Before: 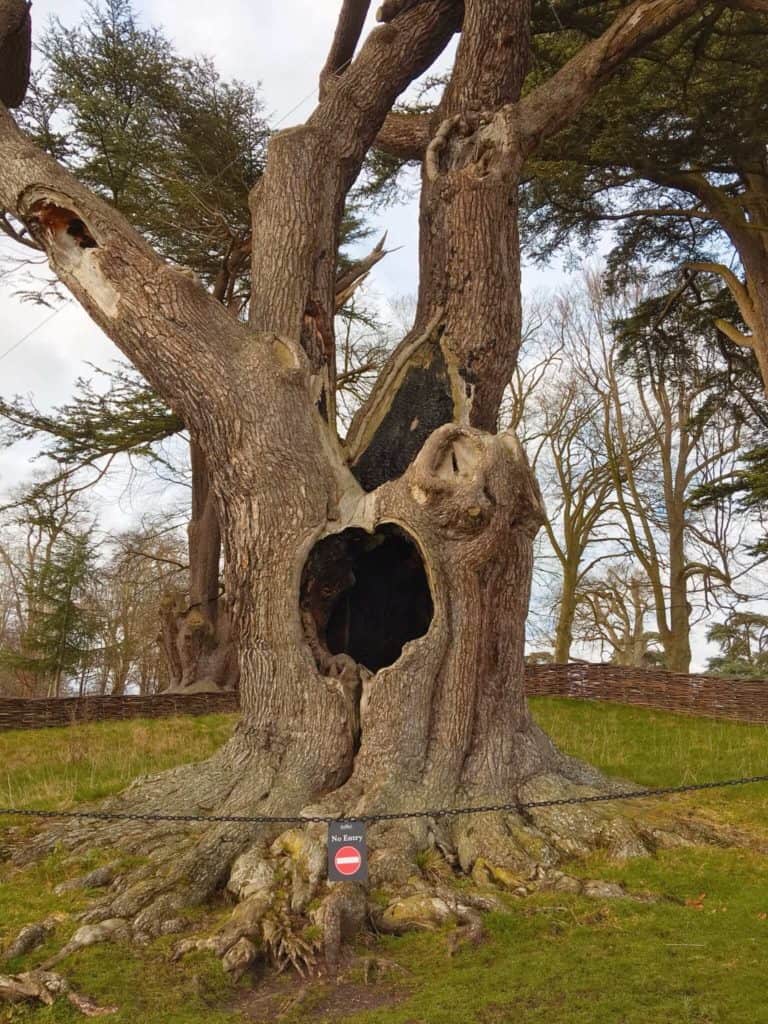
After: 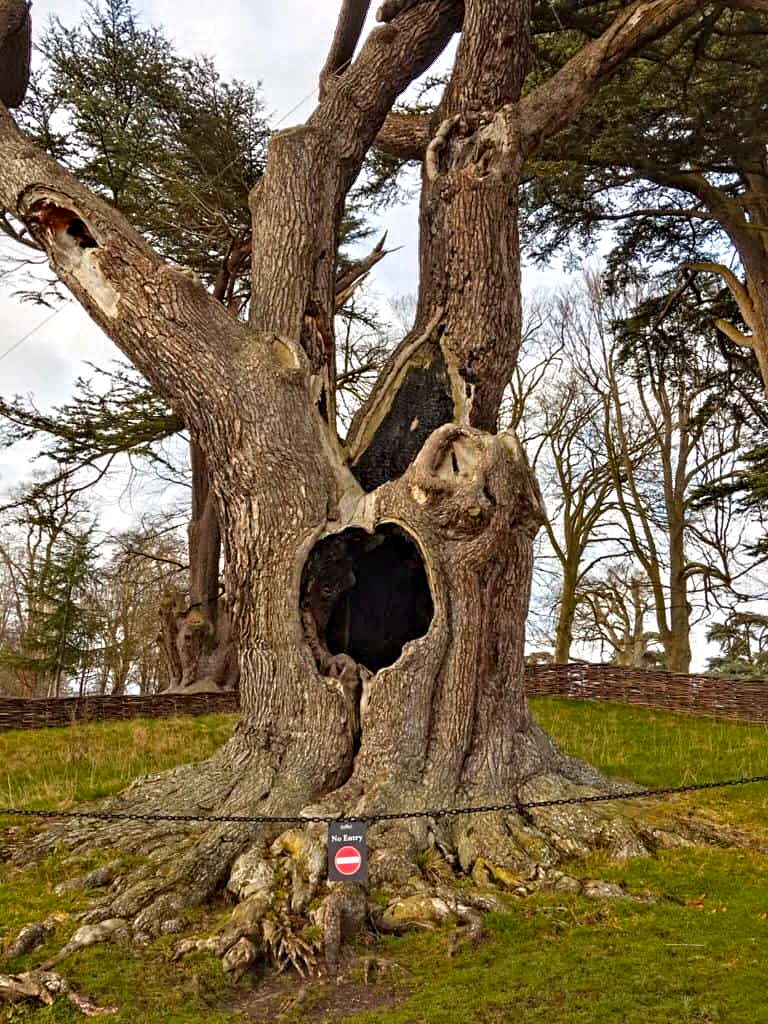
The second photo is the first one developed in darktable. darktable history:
contrast equalizer: octaves 7, y [[0.5, 0.542, 0.583, 0.625, 0.667, 0.708], [0.5 ×6], [0.5 ×6], [0 ×6], [0 ×6]]
vibrance: vibrance 100%
